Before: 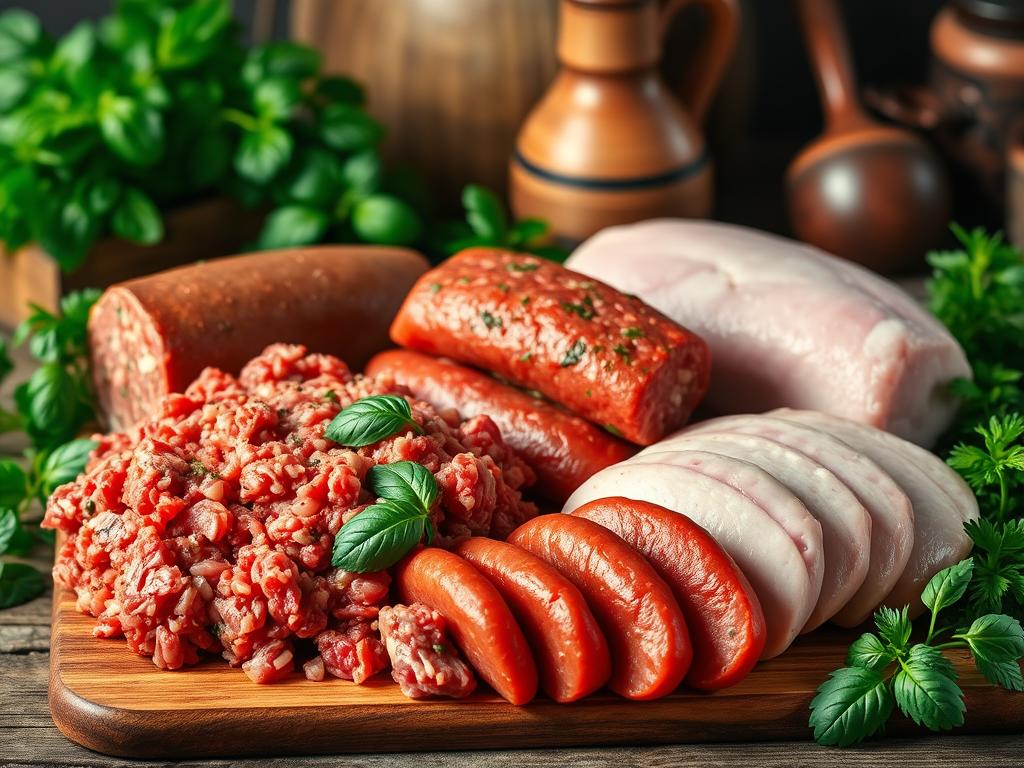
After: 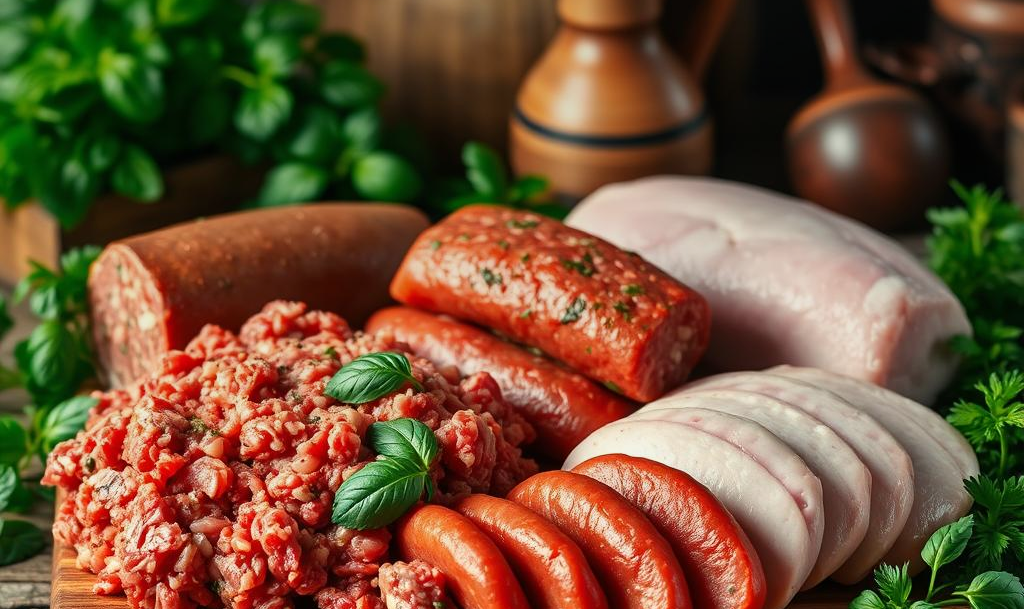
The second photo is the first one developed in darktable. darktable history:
graduated density: on, module defaults
crop and rotate: top 5.667%, bottom 14.937%
